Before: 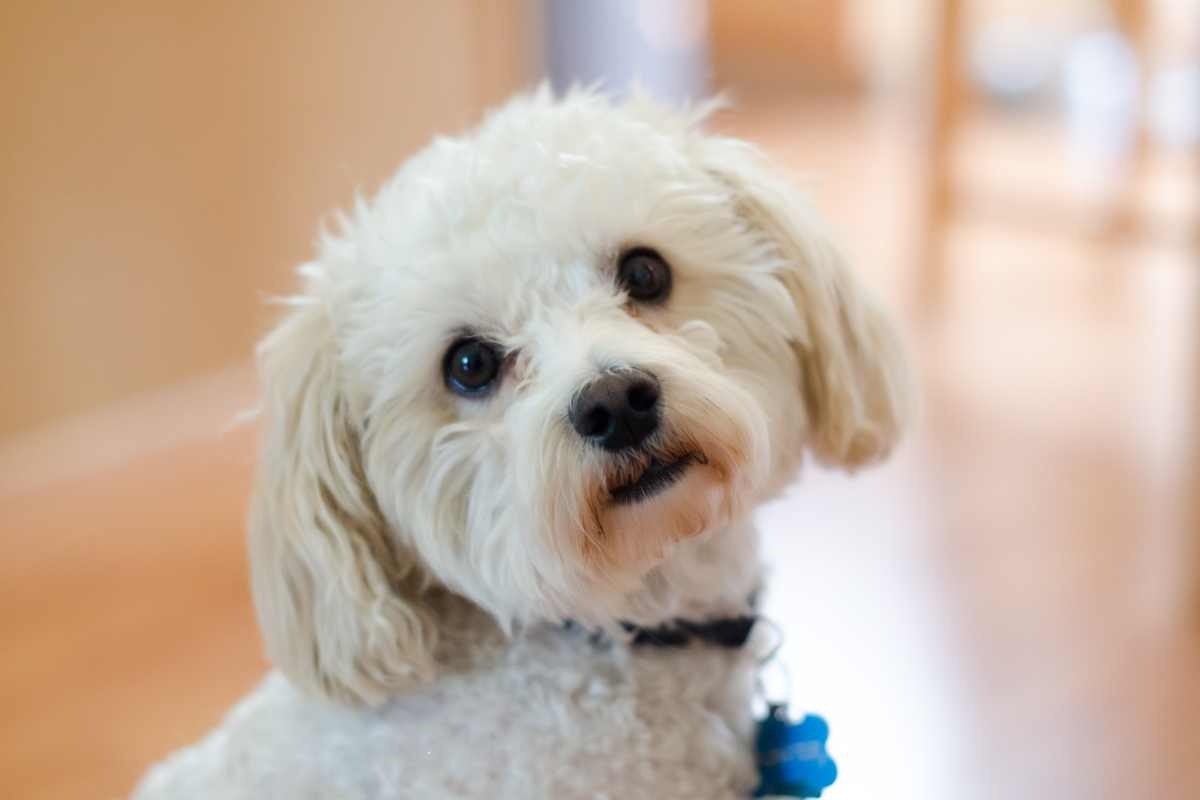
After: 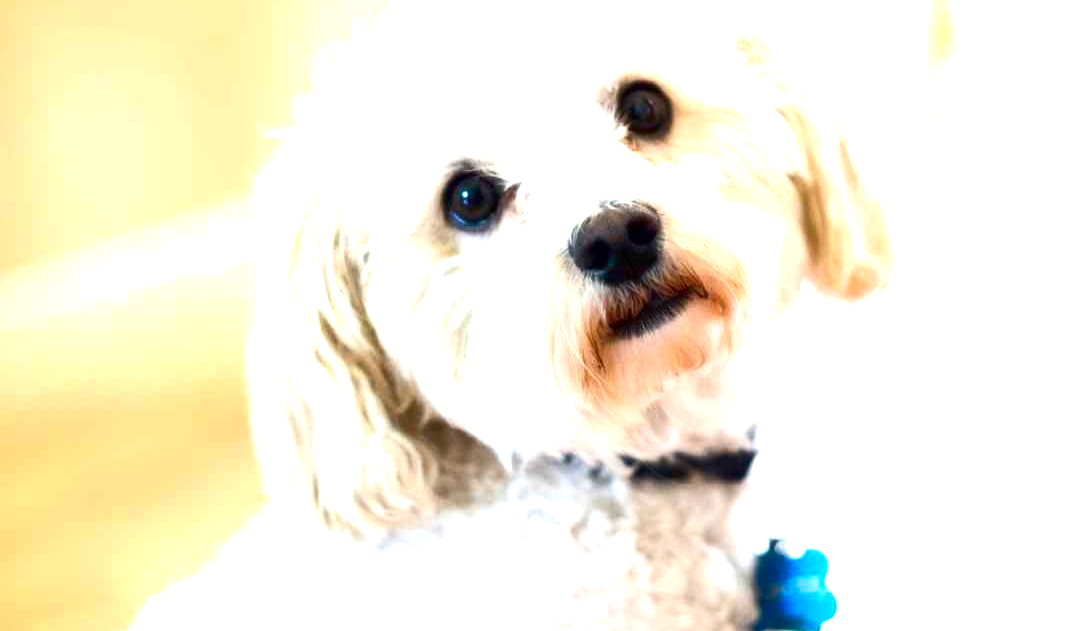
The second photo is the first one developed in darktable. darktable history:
tone equalizer: -8 EV -0.378 EV, -7 EV -0.369 EV, -6 EV -0.301 EV, -5 EV -0.186 EV, -3 EV 0.238 EV, -2 EV 0.317 EV, -1 EV 0.374 EV, +0 EV 0.399 EV
exposure: exposure 1.157 EV, compensate exposure bias true, compensate highlight preservation false
crop: top 20.838%, right 9.458%, bottom 0.248%
contrast brightness saturation: contrast 0.134, brightness -0.226, saturation 0.141
shadows and highlights: shadows 43.06, highlights 7.35
